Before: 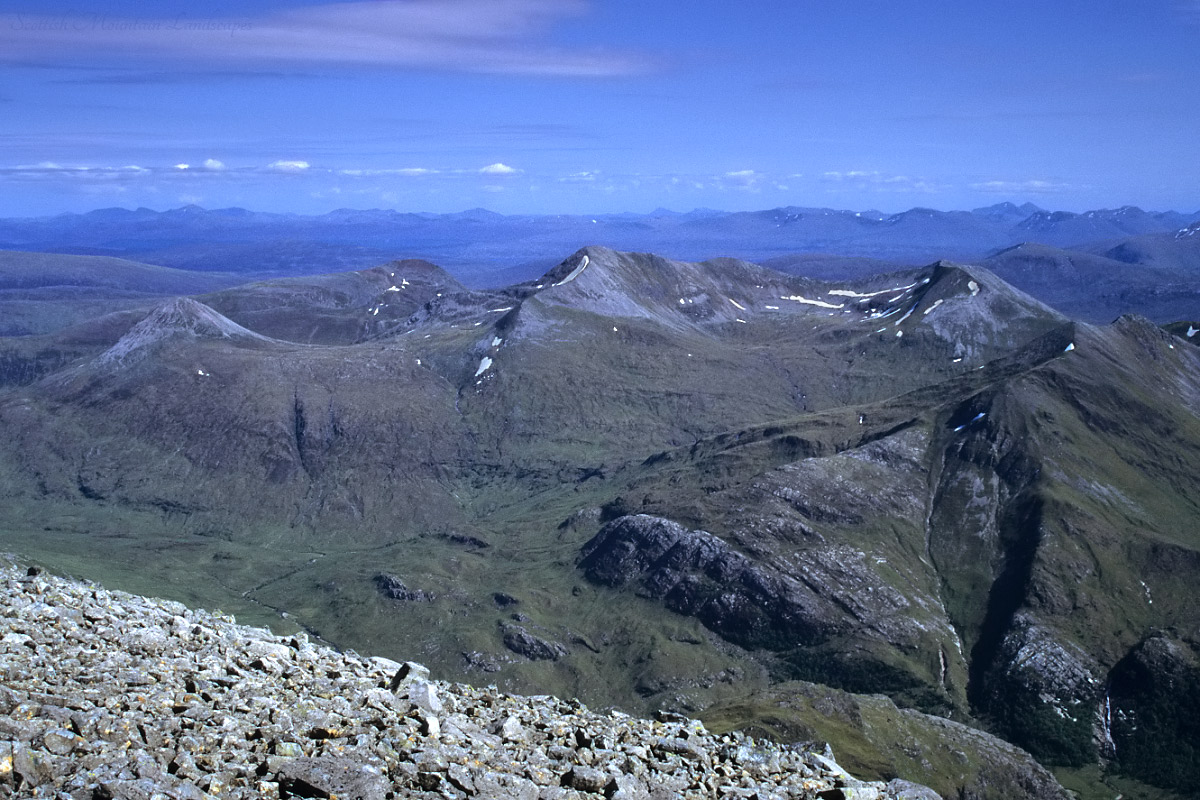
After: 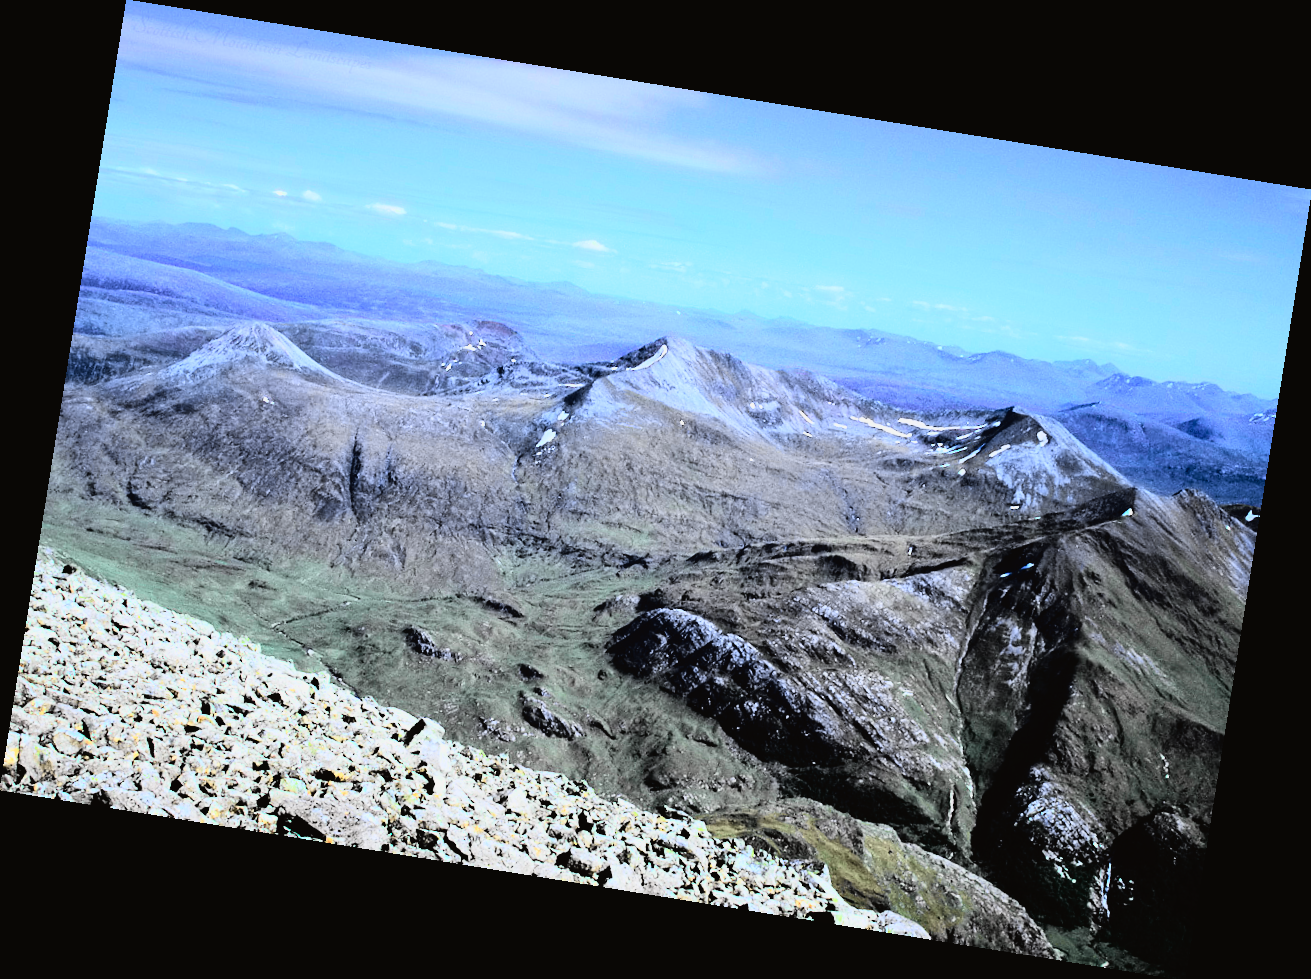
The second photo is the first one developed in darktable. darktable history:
tone curve: curves: ch0 [(0, 0.019) (0.066, 0.043) (0.189, 0.182) (0.368, 0.407) (0.501, 0.564) (0.677, 0.729) (0.851, 0.861) (0.997, 0.959)]; ch1 [(0, 0) (0.187, 0.121) (0.388, 0.346) (0.437, 0.409) (0.474, 0.472) (0.499, 0.501) (0.514, 0.507) (0.548, 0.557) (0.653, 0.663) (0.812, 0.856) (1, 1)]; ch2 [(0, 0) (0.246, 0.214) (0.421, 0.427) (0.459, 0.484) (0.5, 0.504) (0.518, 0.516) (0.529, 0.548) (0.56, 0.576) (0.607, 0.63) (0.744, 0.734) (0.867, 0.821) (0.993, 0.889)], color space Lab, independent channels, preserve colors none
rgb curve: curves: ch0 [(0, 0) (0.21, 0.15) (0.24, 0.21) (0.5, 0.75) (0.75, 0.96) (0.89, 0.99) (1, 1)]; ch1 [(0, 0.02) (0.21, 0.13) (0.25, 0.2) (0.5, 0.67) (0.75, 0.9) (0.89, 0.97) (1, 1)]; ch2 [(0, 0.02) (0.21, 0.13) (0.25, 0.2) (0.5, 0.67) (0.75, 0.9) (0.89, 0.97) (1, 1)], compensate middle gray true
rotate and perspective: rotation 9.12°, automatic cropping off
